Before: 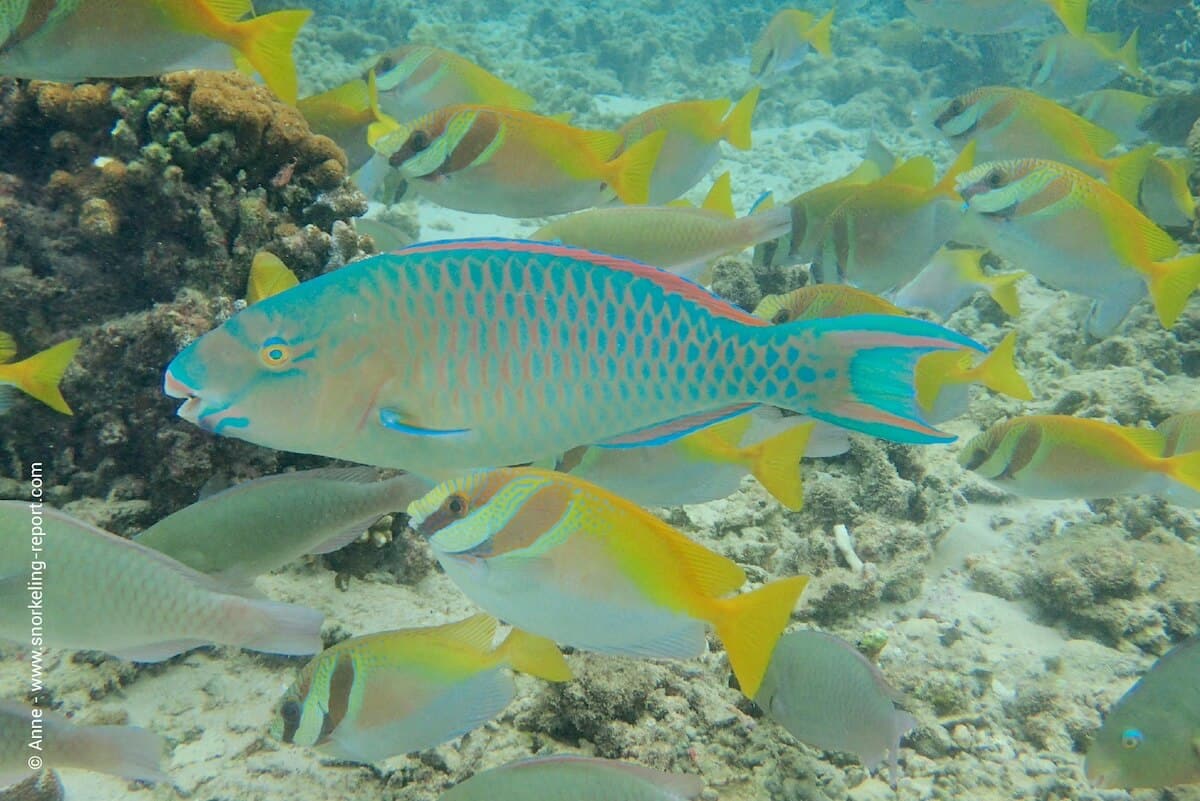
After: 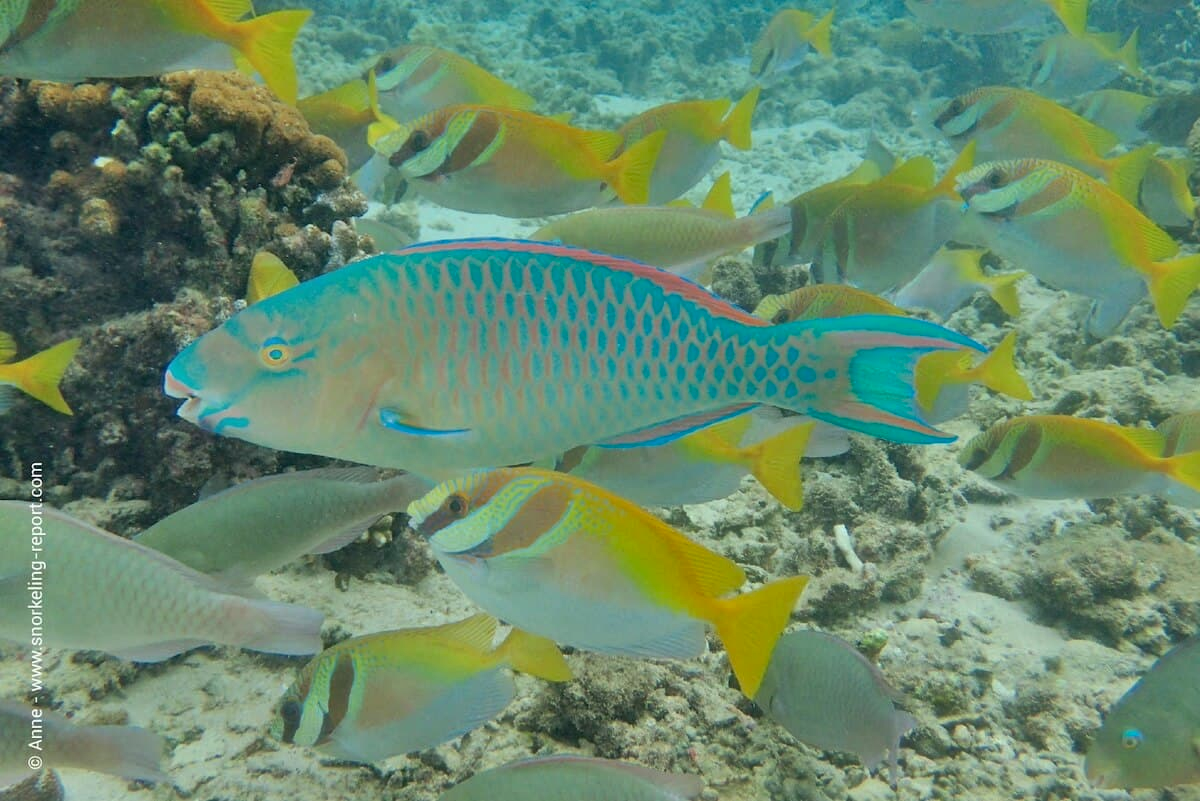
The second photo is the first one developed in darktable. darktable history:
shadows and highlights: shadows 21.02, highlights -82.13, soften with gaussian
